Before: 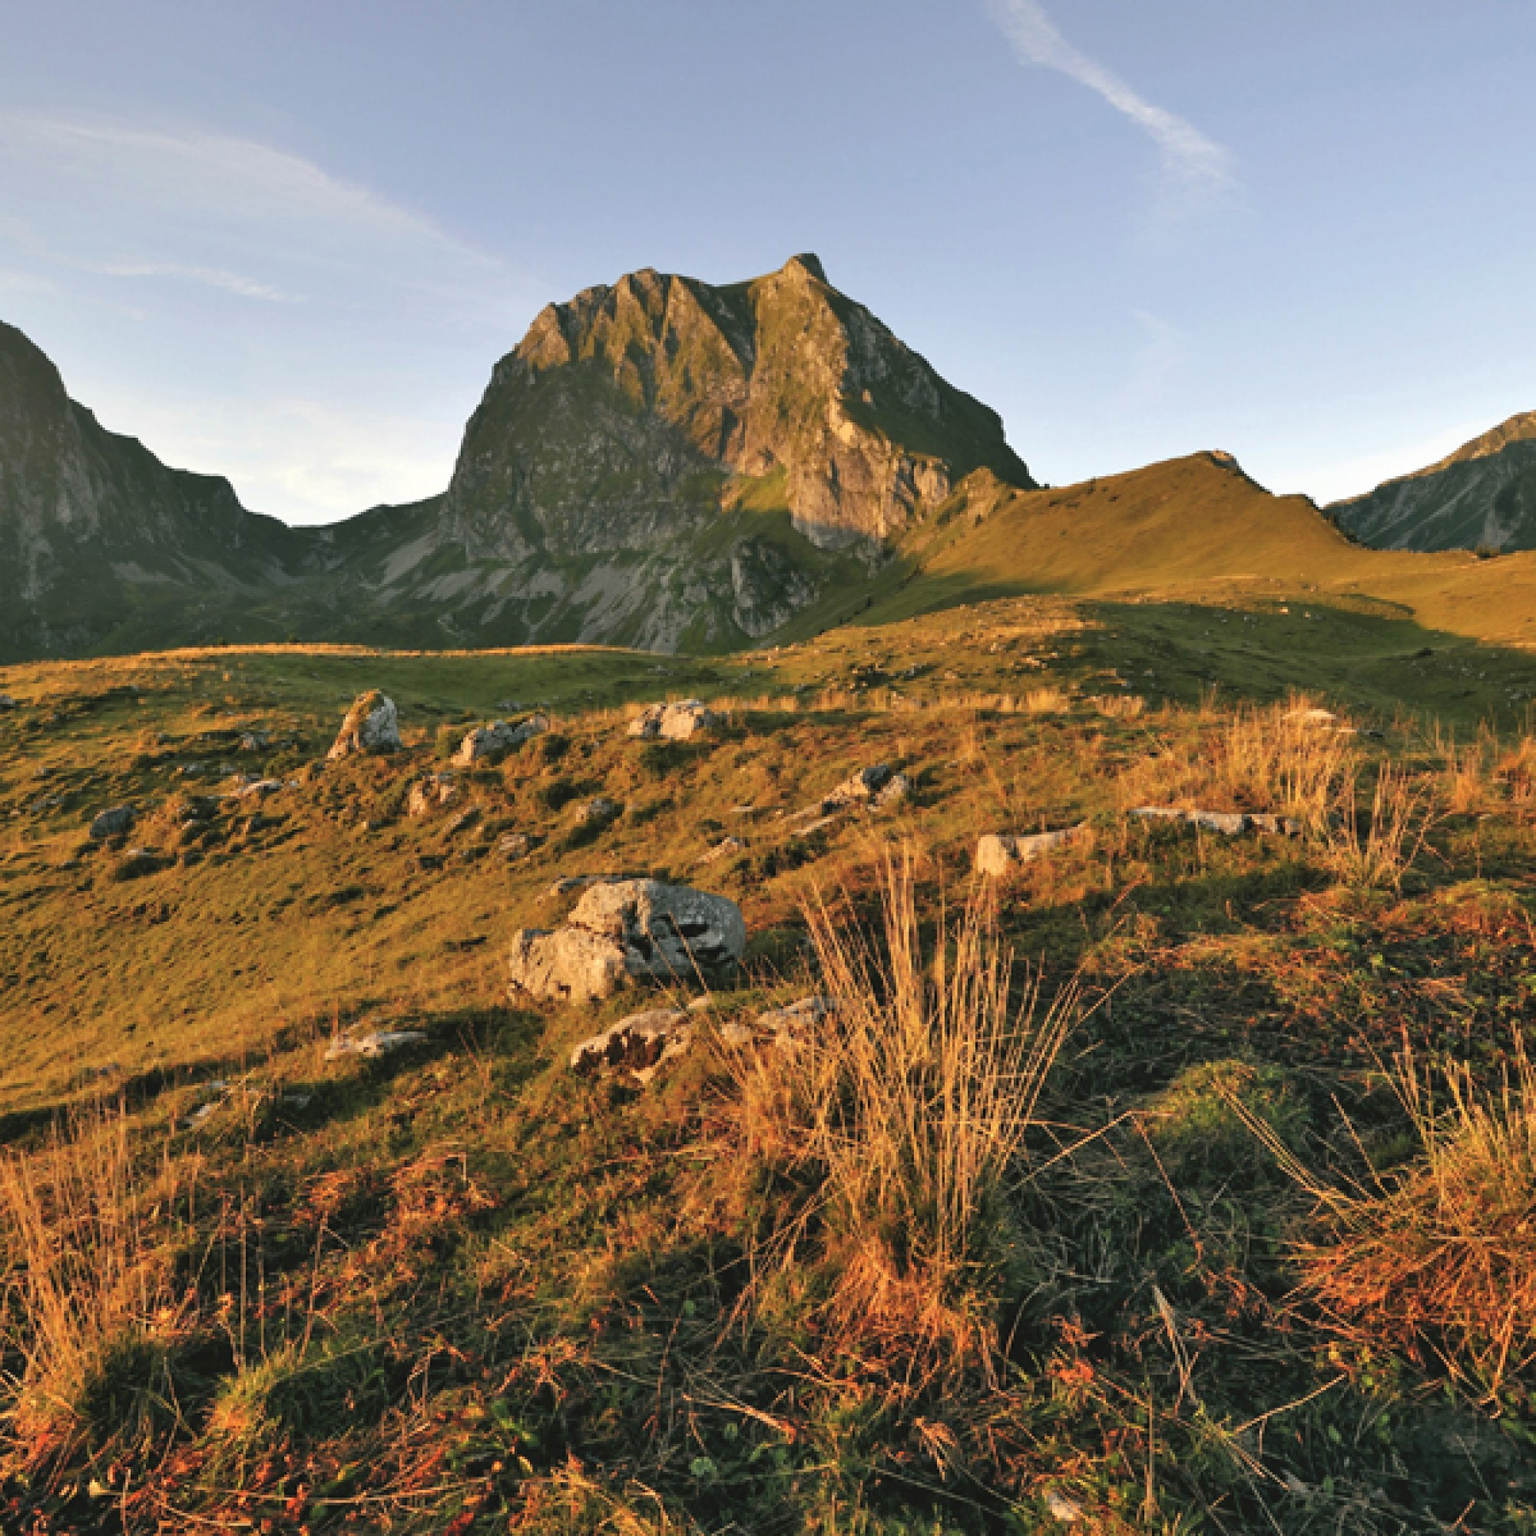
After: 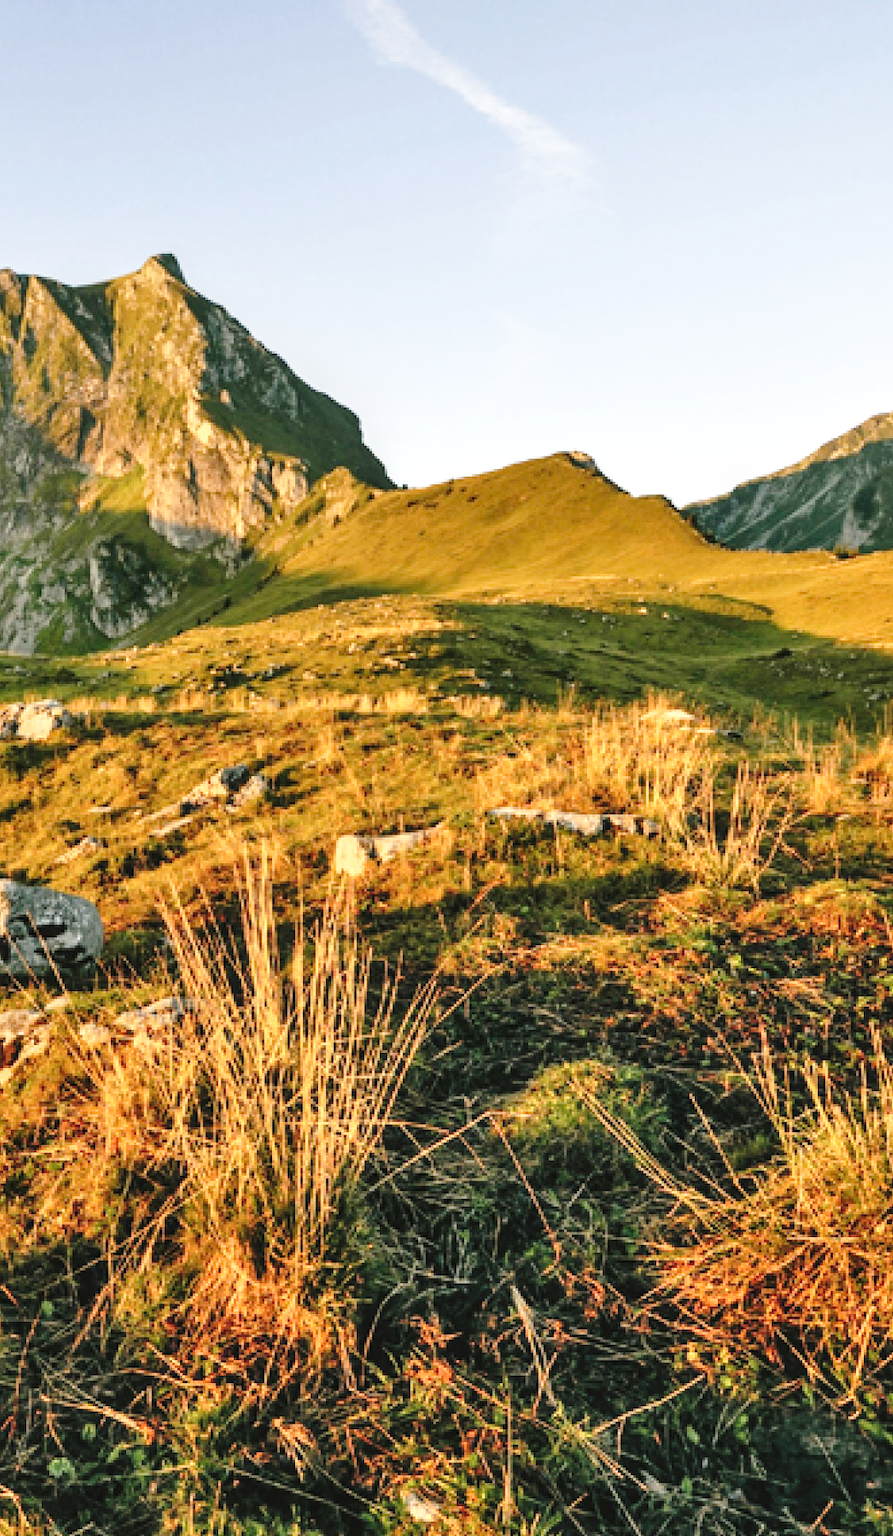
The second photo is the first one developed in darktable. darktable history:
local contrast: on, module defaults
crop: left 41.822%
base curve: curves: ch0 [(0, 0) (0.032, 0.037) (0.105, 0.228) (0.435, 0.76) (0.856, 0.983) (1, 1)], preserve colors none
